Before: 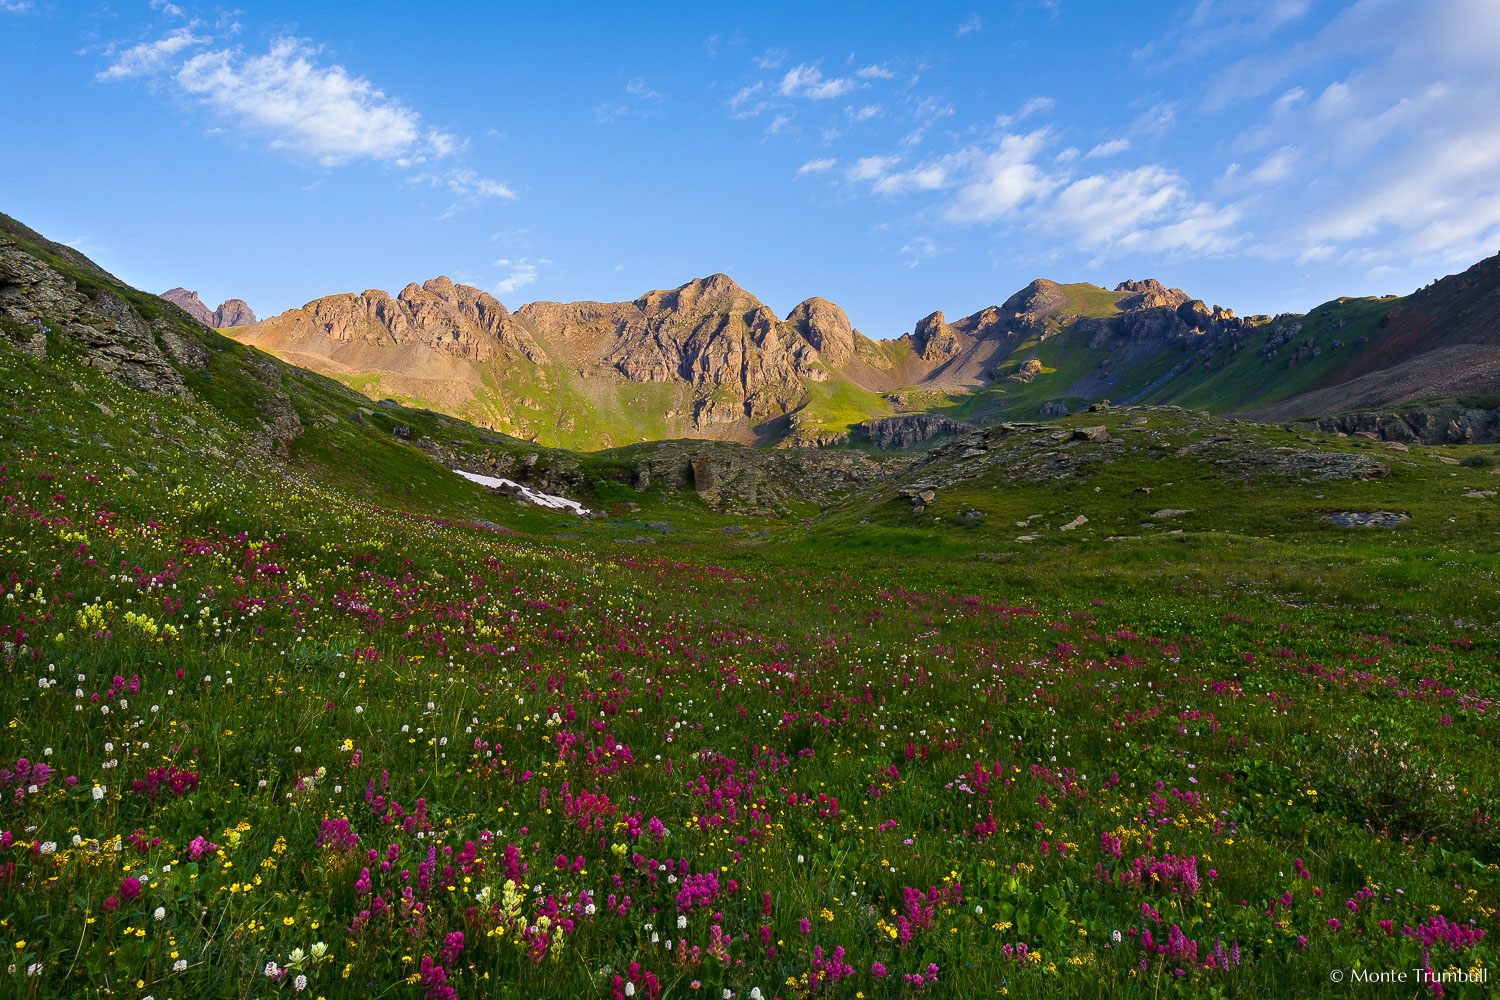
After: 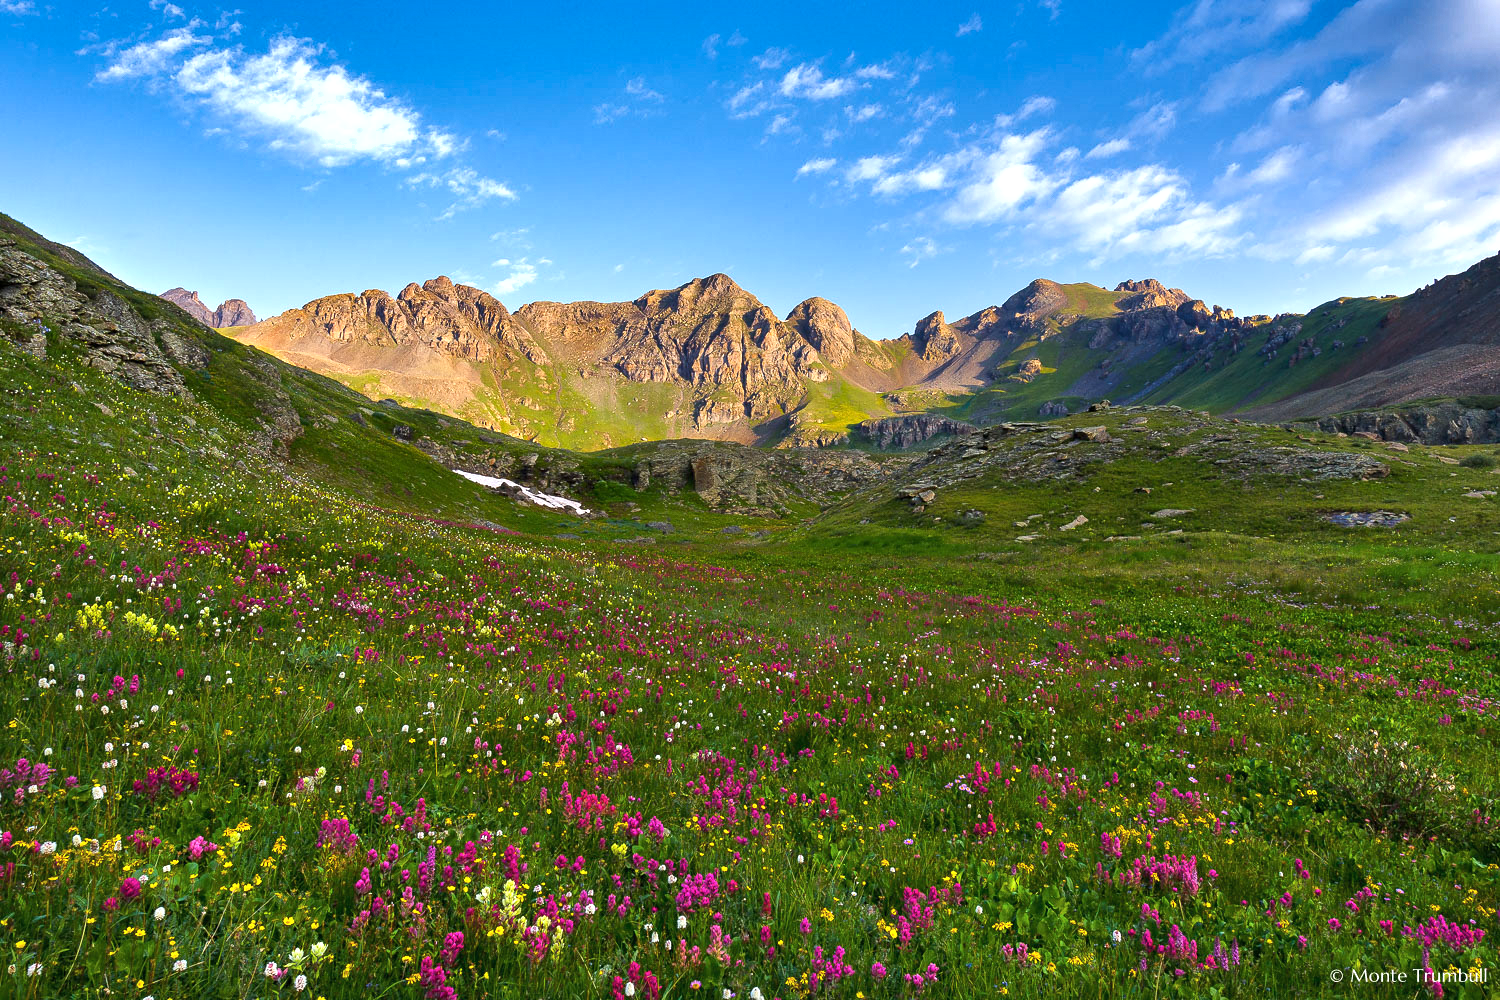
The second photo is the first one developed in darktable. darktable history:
exposure: exposure 0.567 EV, compensate highlight preservation false
shadows and highlights: white point adjustment 0.107, highlights -69.11, soften with gaussian
